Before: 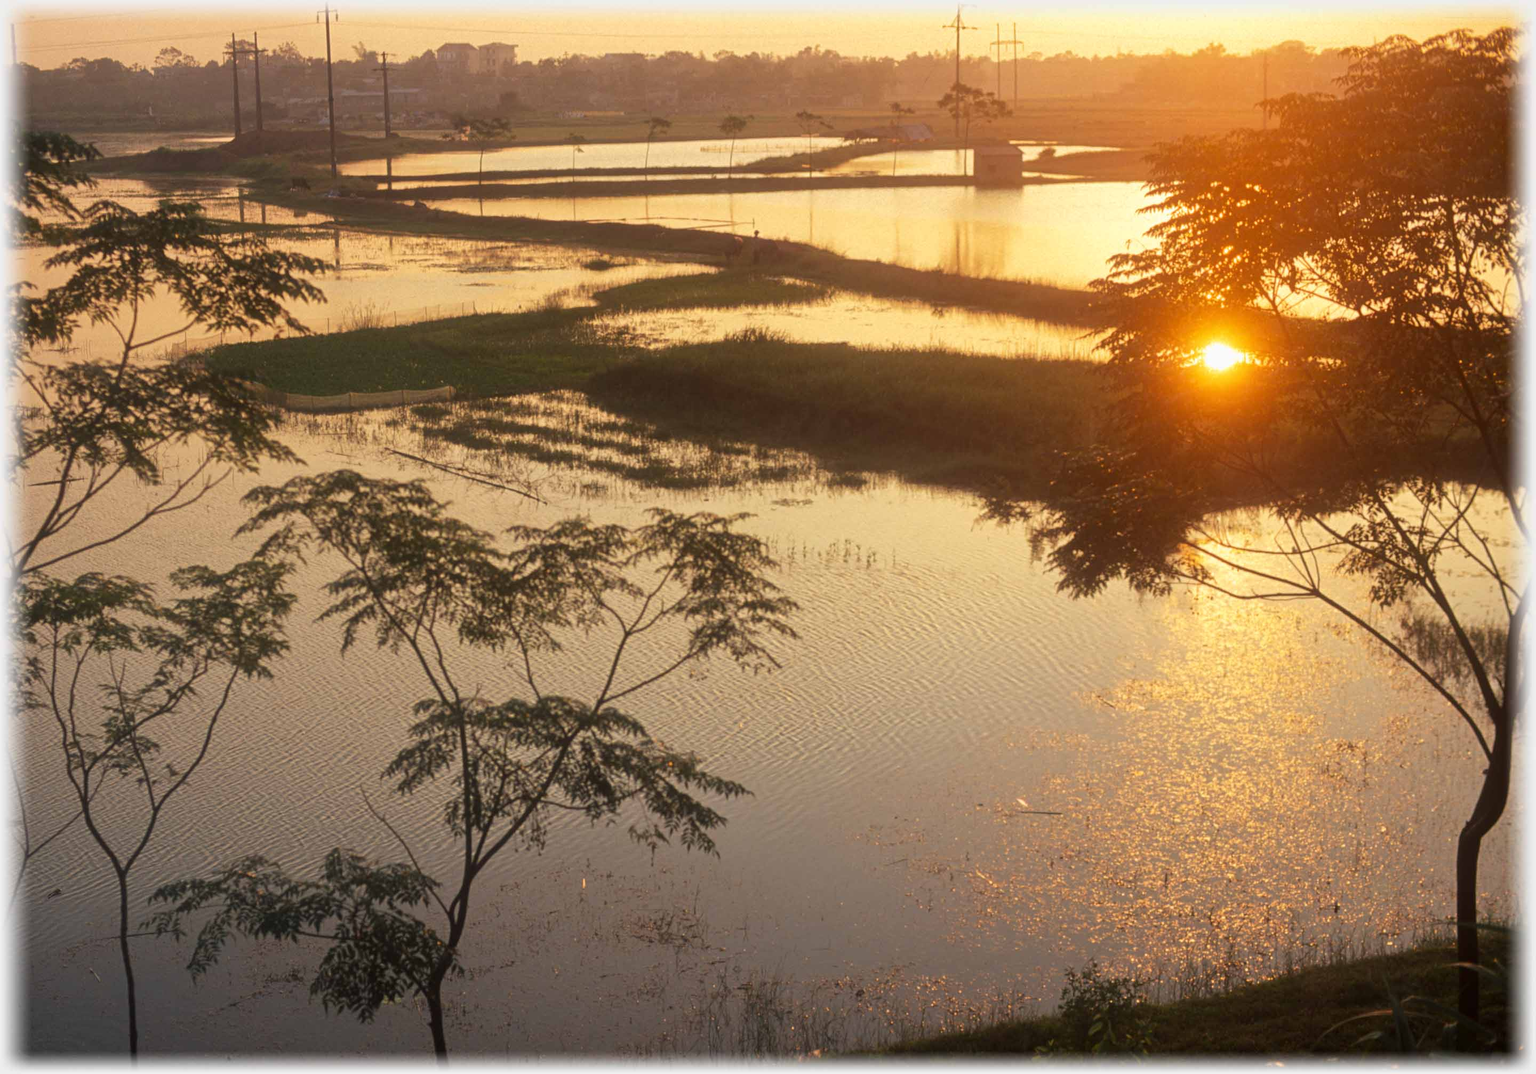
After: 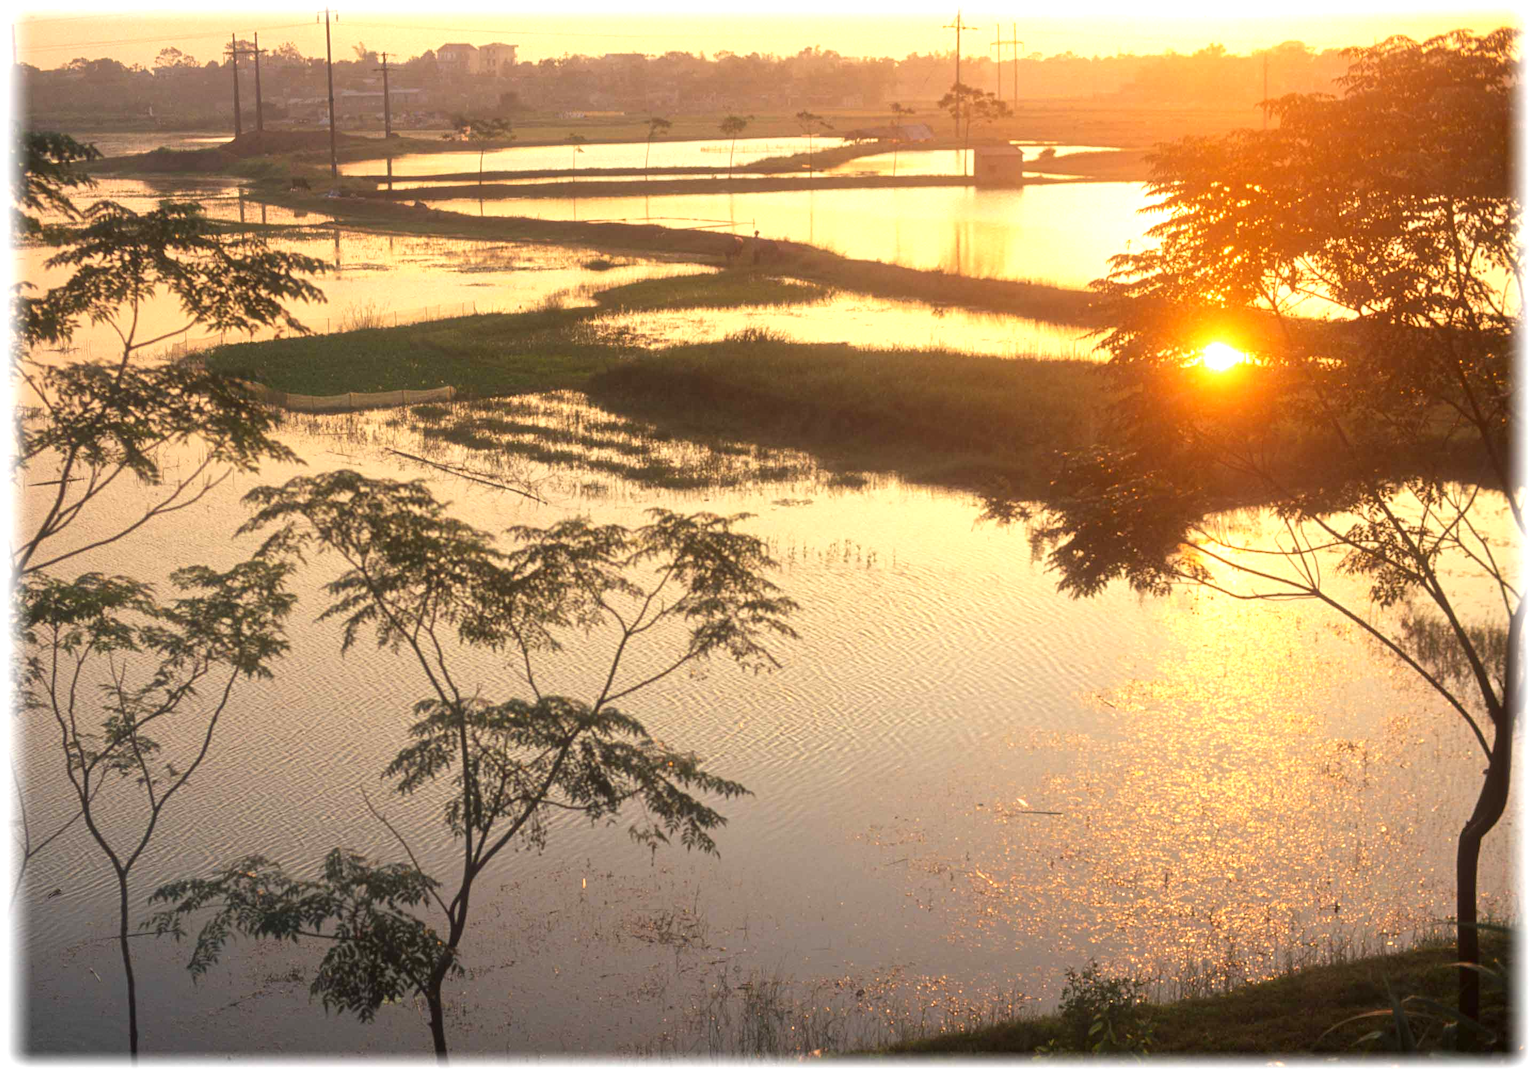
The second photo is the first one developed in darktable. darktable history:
exposure: exposure 0.671 EV, compensate highlight preservation false
